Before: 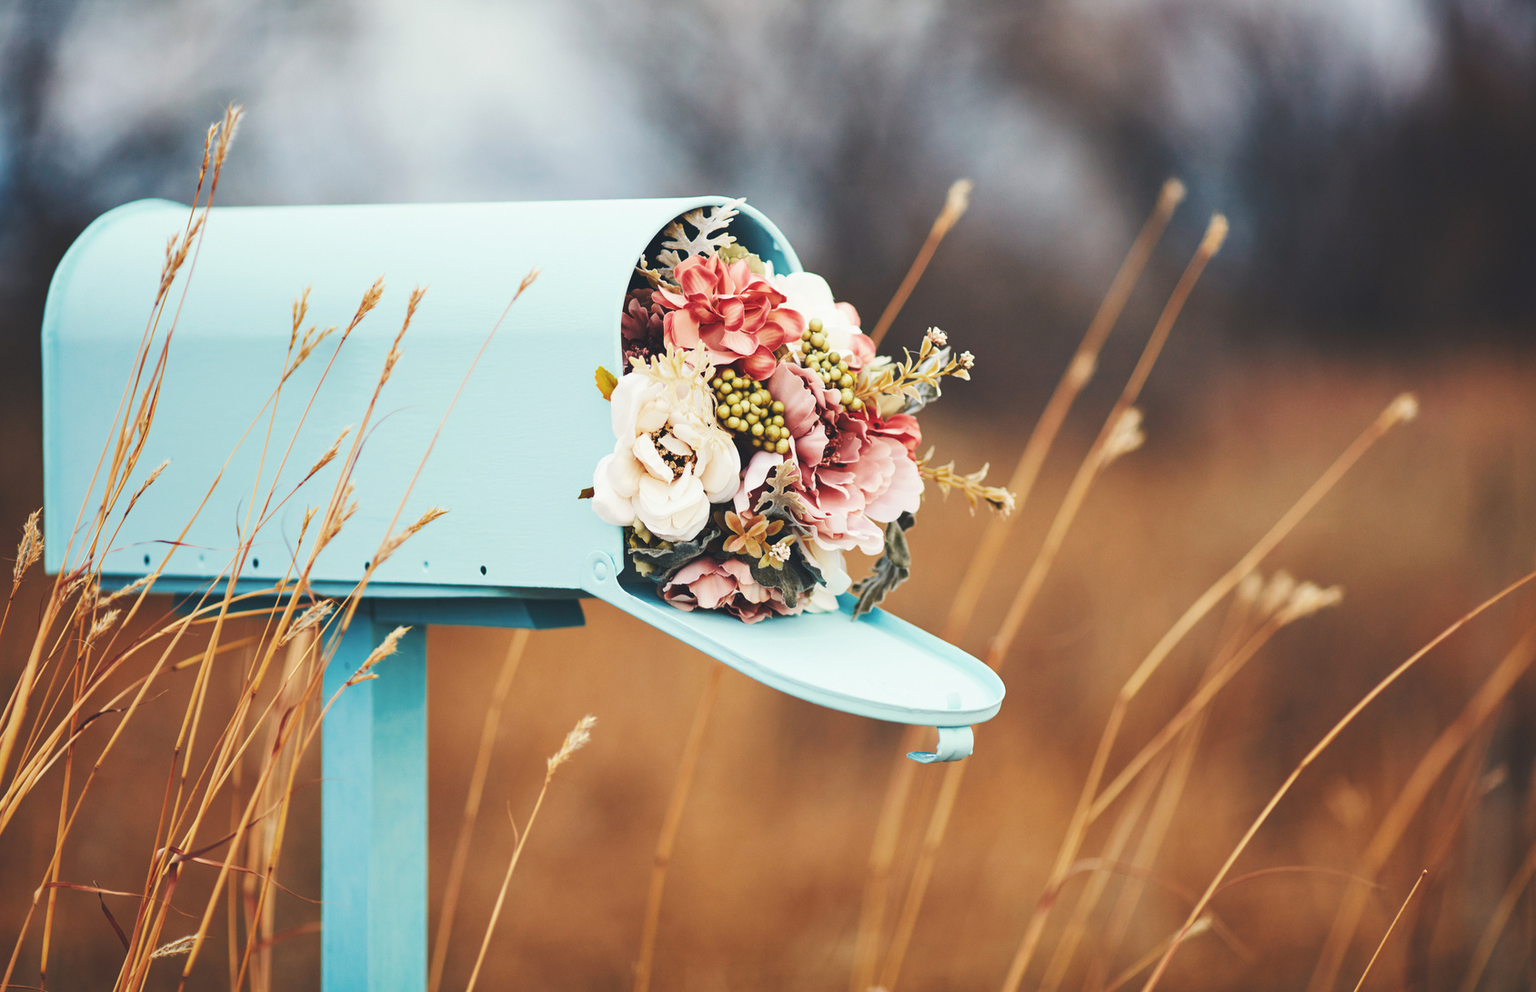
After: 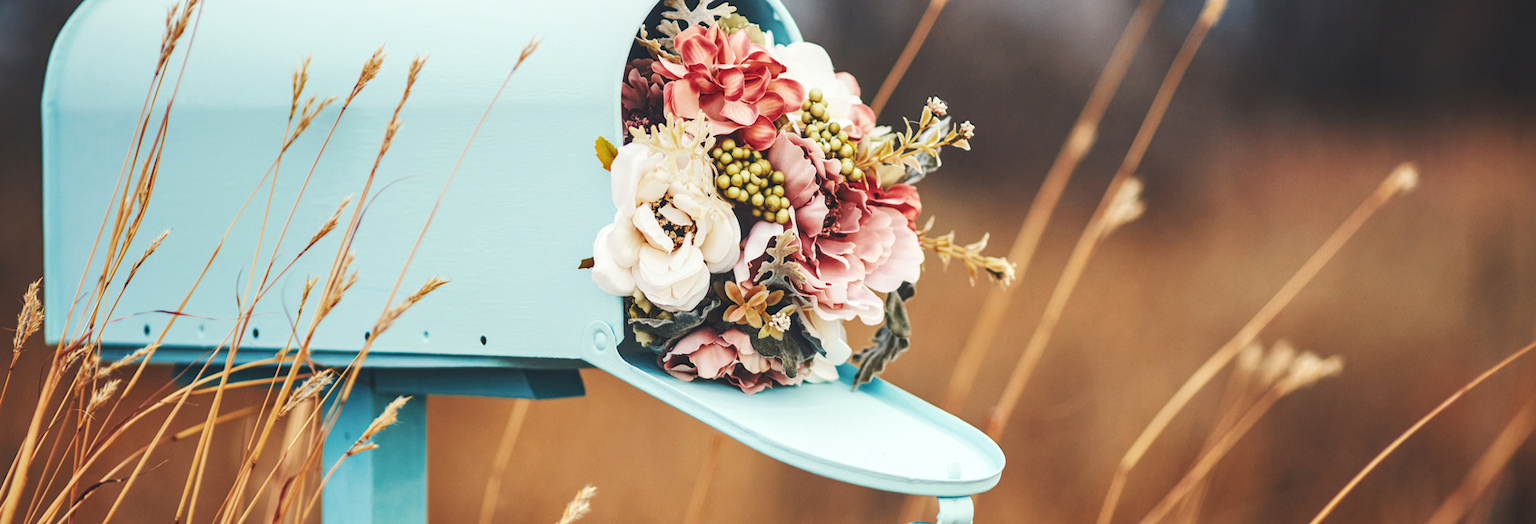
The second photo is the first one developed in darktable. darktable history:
crop and rotate: top 23.313%, bottom 23.727%
local contrast: on, module defaults
